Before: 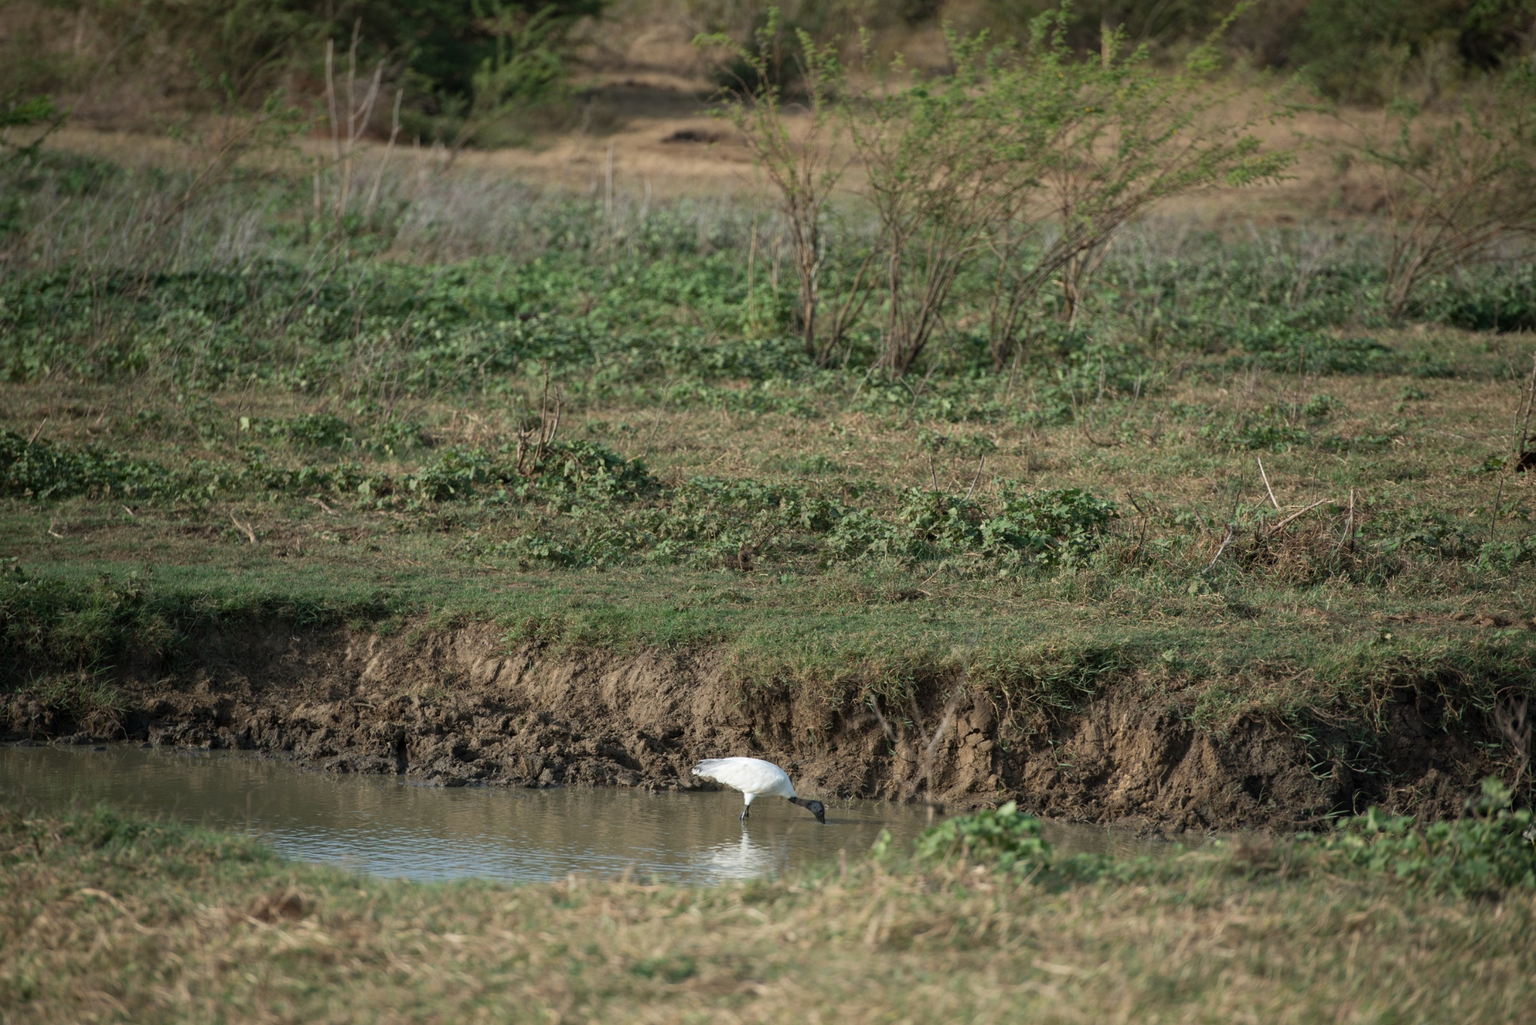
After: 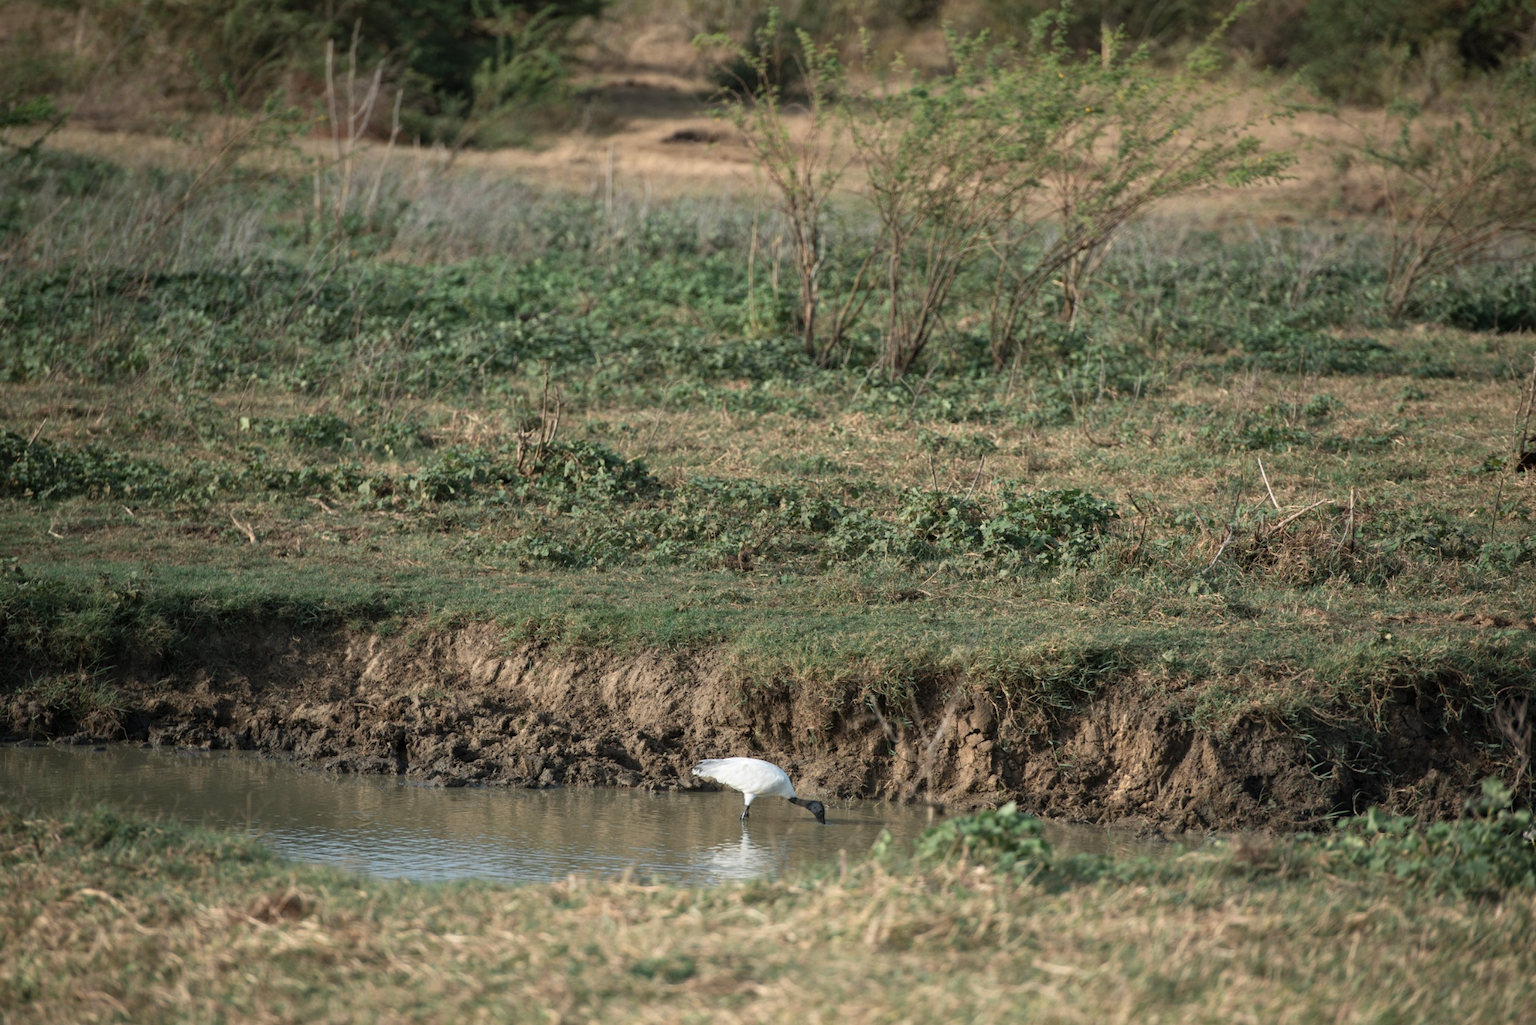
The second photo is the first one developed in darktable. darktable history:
shadows and highlights: radius 336.4, shadows 28.08, soften with gaussian
color zones: curves: ch0 [(0.018, 0.548) (0.197, 0.654) (0.425, 0.447) (0.605, 0.658) (0.732, 0.579)]; ch1 [(0.105, 0.531) (0.224, 0.531) (0.386, 0.39) (0.618, 0.456) (0.732, 0.456) (0.956, 0.421)]; ch2 [(0.039, 0.583) (0.215, 0.465) (0.399, 0.544) (0.465, 0.548) (0.614, 0.447) (0.724, 0.43) (0.882, 0.623) (0.956, 0.632)]
